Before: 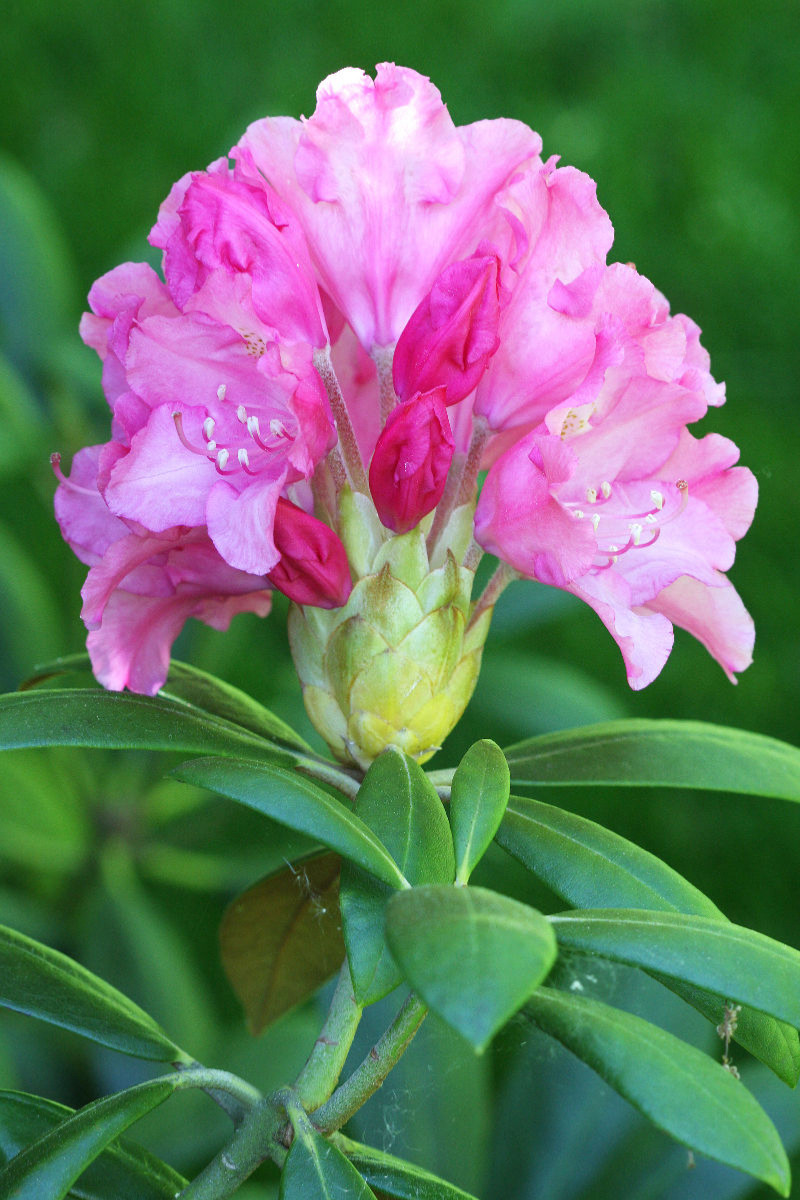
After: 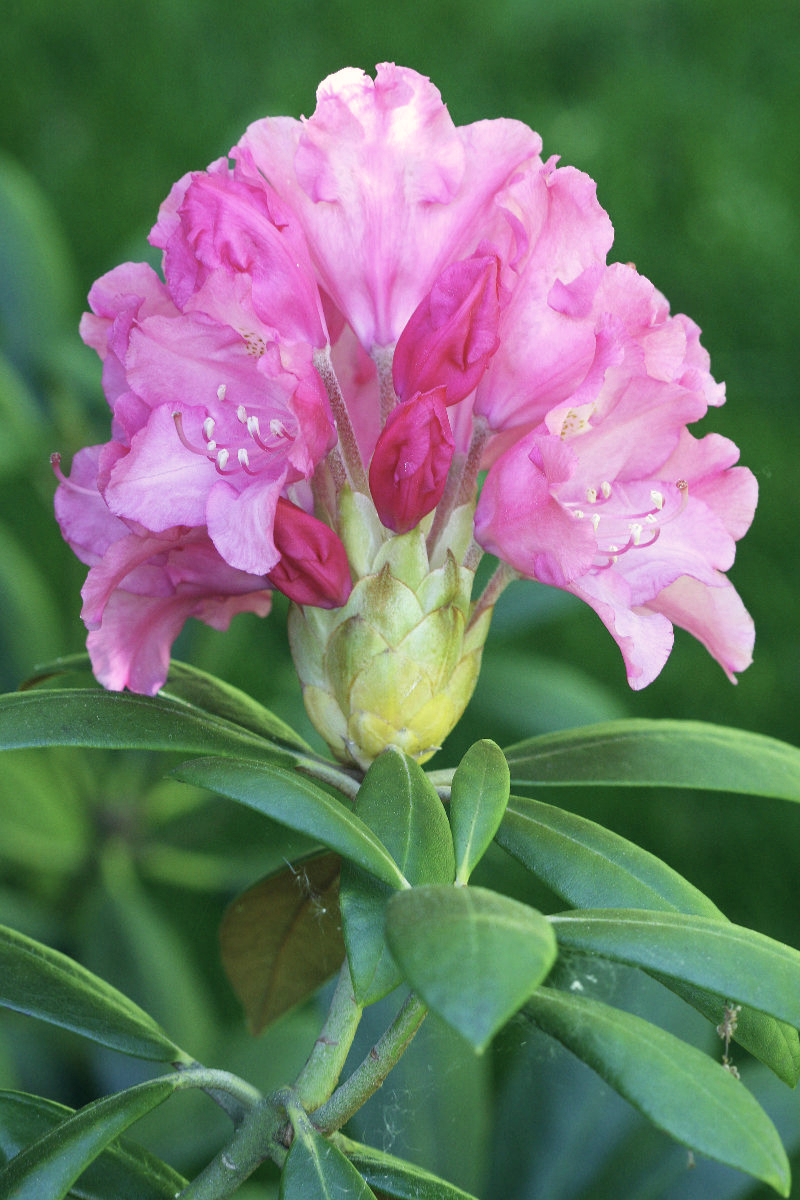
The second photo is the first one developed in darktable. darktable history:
color correction: highlights a* 2.88, highlights b* 5, shadows a* -1.61, shadows b* -4.83, saturation 0.806
